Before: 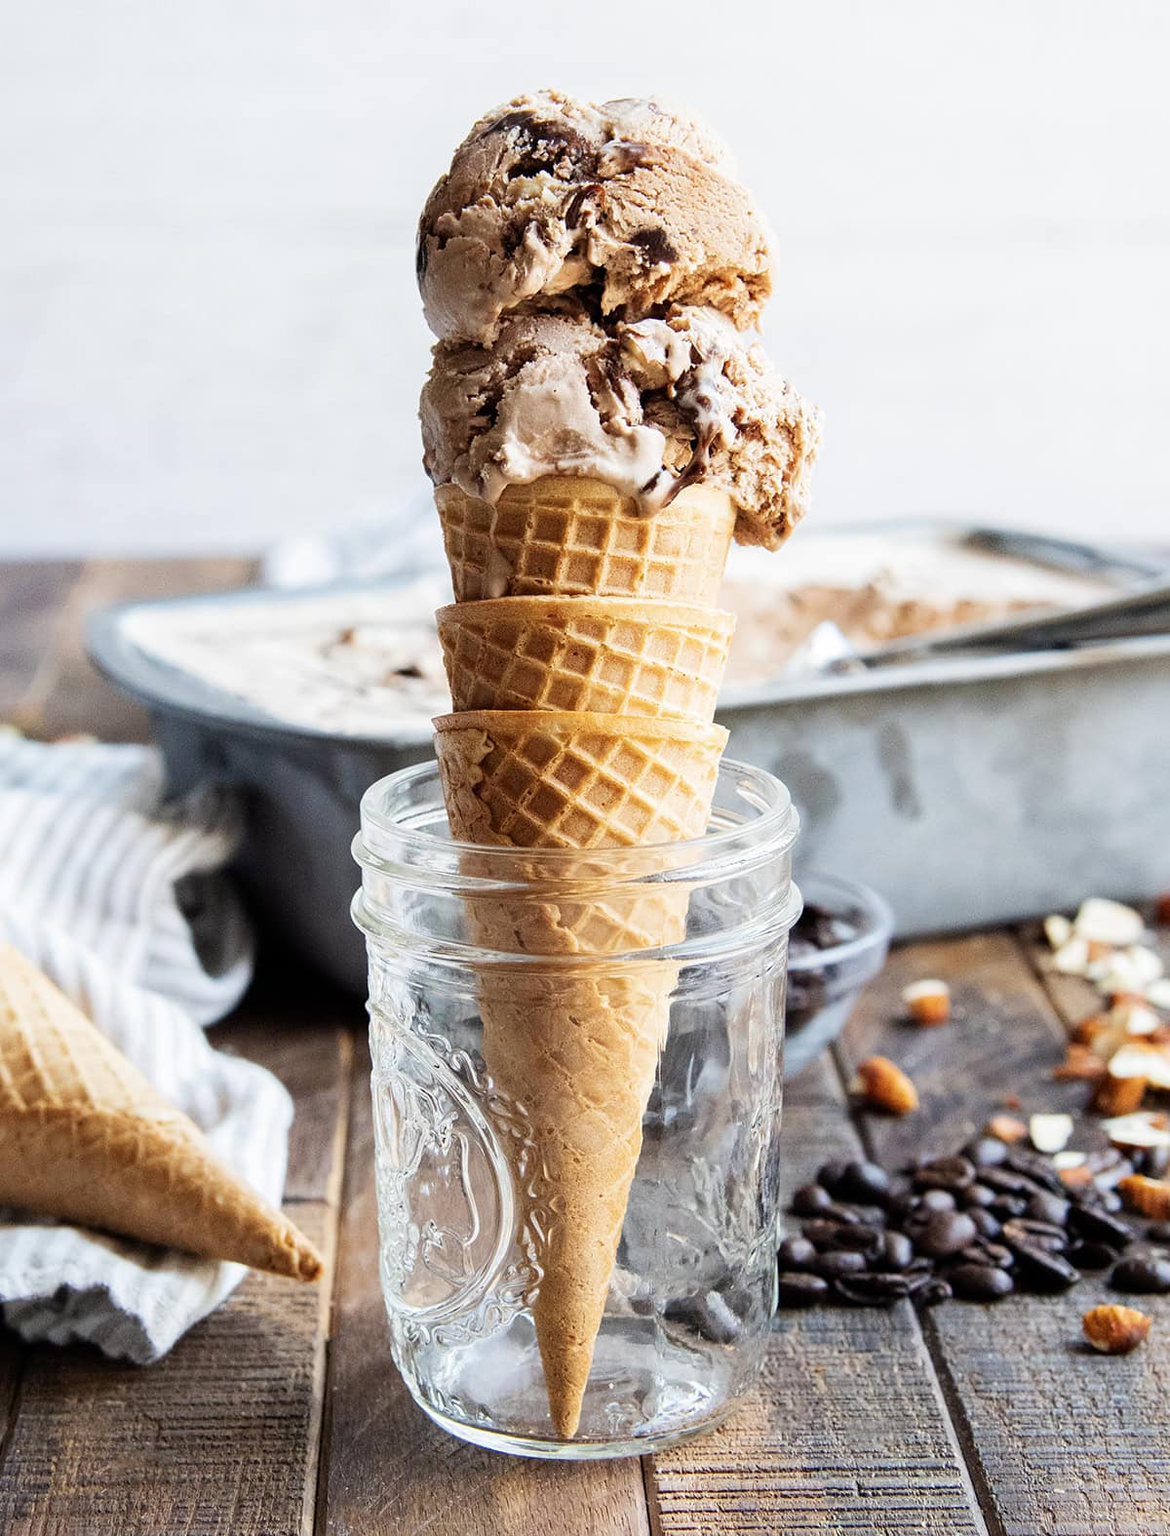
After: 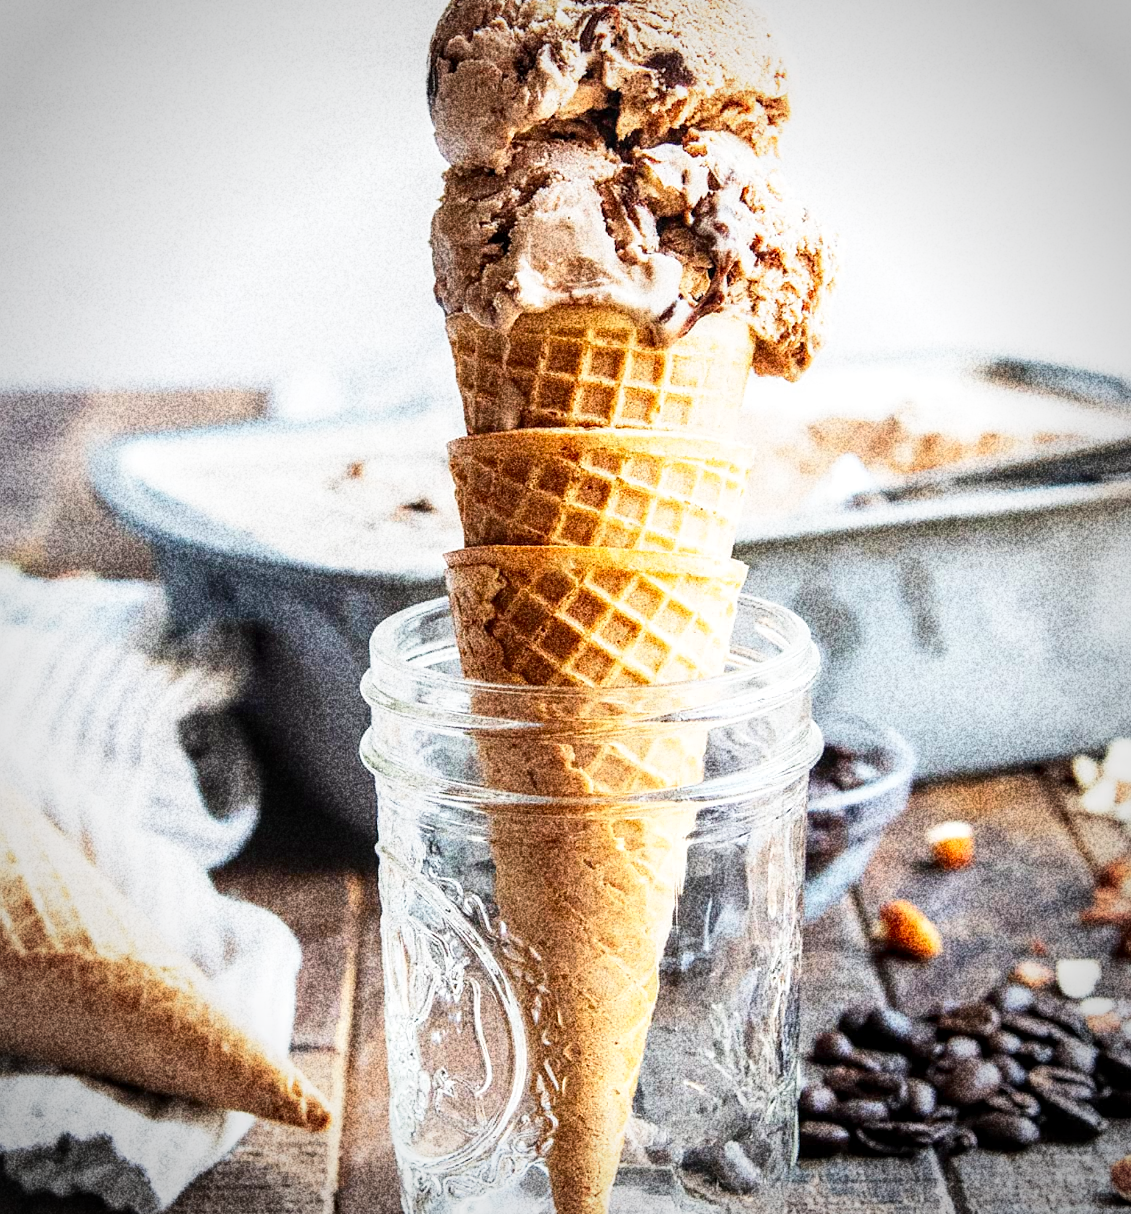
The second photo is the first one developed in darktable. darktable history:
base curve: curves: ch0 [(0, 0) (0.579, 0.807) (1, 1)], preserve colors none
grain: coarseness 30.02 ISO, strength 100%
local contrast: detail 130%
vignetting: automatic ratio true
crop and rotate: angle 0.03°, top 11.643%, right 5.651%, bottom 11.189%
